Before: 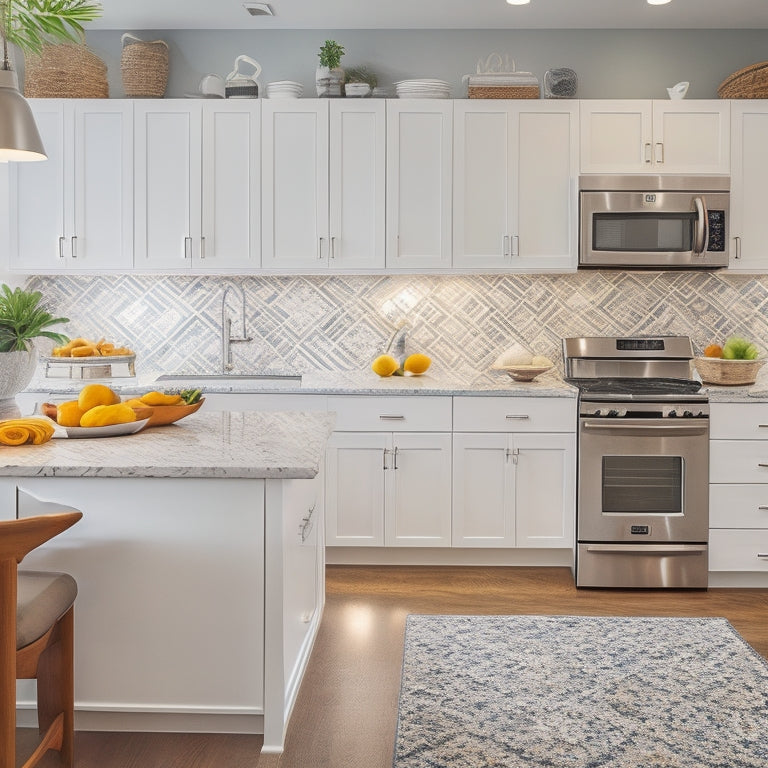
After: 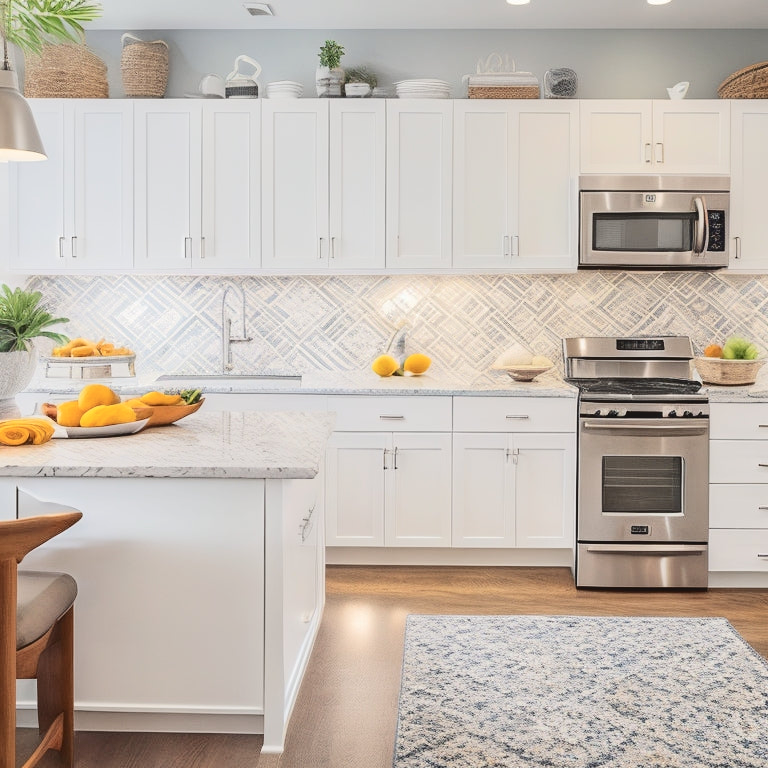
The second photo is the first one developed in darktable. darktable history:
tone curve: curves: ch0 [(0, 0) (0.003, 0.049) (0.011, 0.052) (0.025, 0.057) (0.044, 0.069) (0.069, 0.076) (0.1, 0.09) (0.136, 0.111) (0.177, 0.15) (0.224, 0.197) (0.277, 0.267) (0.335, 0.366) (0.399, 0.477) (0.468, 0.561) (0.543, 0.651) (0.623, 0.733) (0.709, 0.804) (0.801, 0.869) (0.898, 0.924) (1, 1)], color space Lab, independent channels, preserve colors none
